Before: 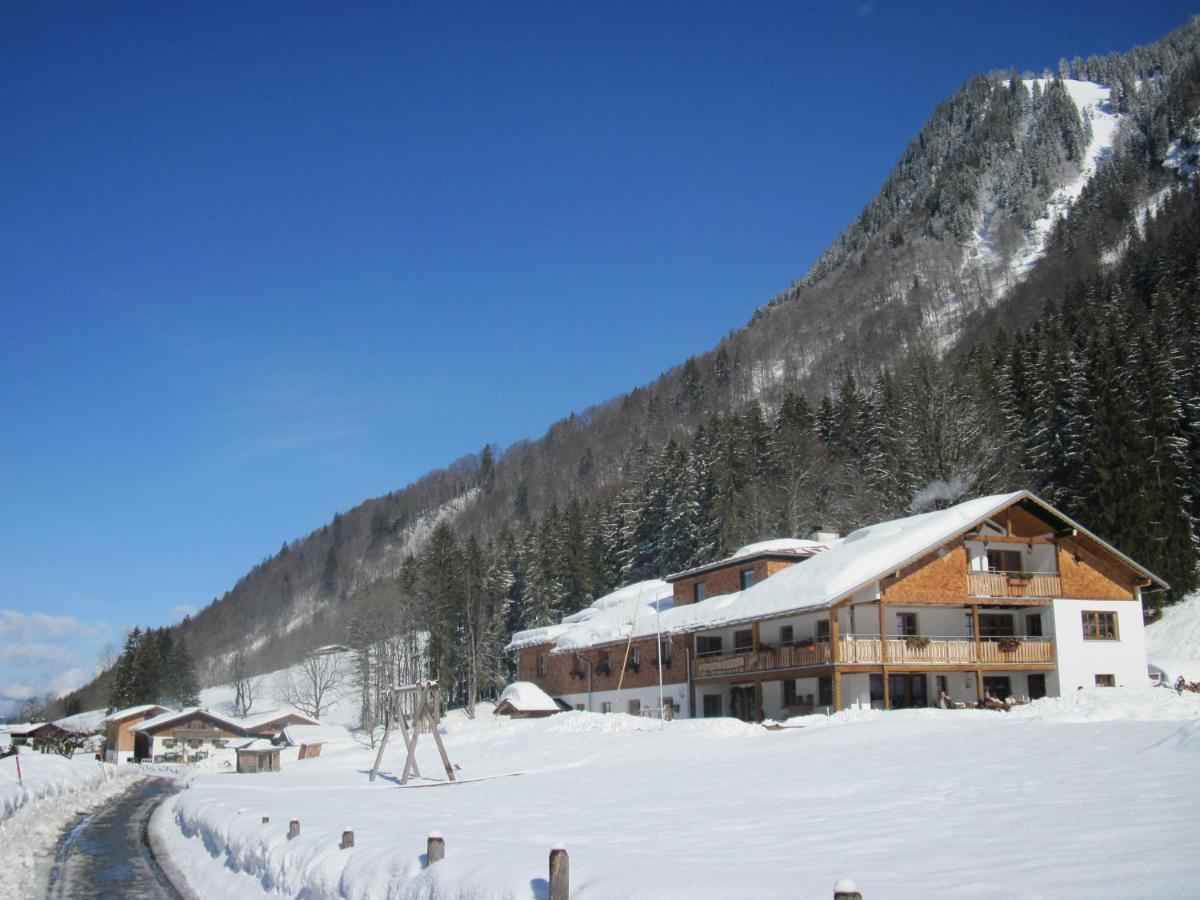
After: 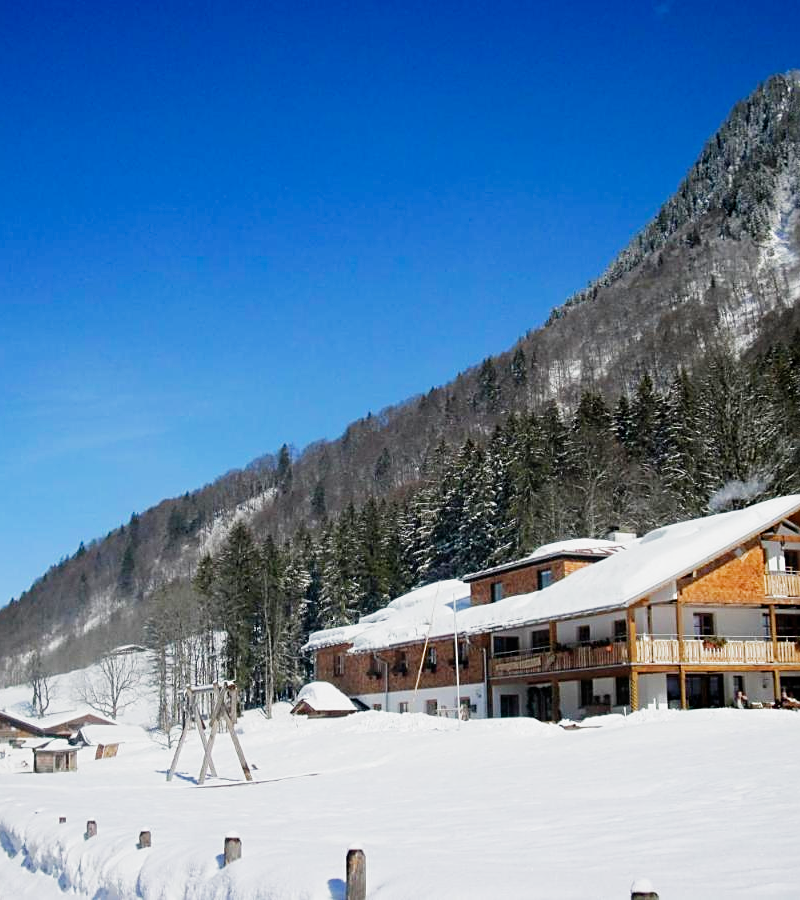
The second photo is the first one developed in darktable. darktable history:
filmic rgb: middle gray luminance 10.16%, black relative exposure -8.58 EV, white relative exposure 3.31 EV, threshold 2.97 EV, target black luminance 0%, hardness 5.2, latitude 44.65%, contrast 1.305, highlights saturation mix 4.74%, shadows ↔ highlights balance 25.14%, preserve chrominance no, color science v4 (2020), contrast in shadows soft, enable highlight reconstruction true
exposure: exposure 0.2 EV, compensate exposure bias true, compensate highlight preservation false
crop: left 16.97%, right 16.31%
sharpen: on, module defaults
